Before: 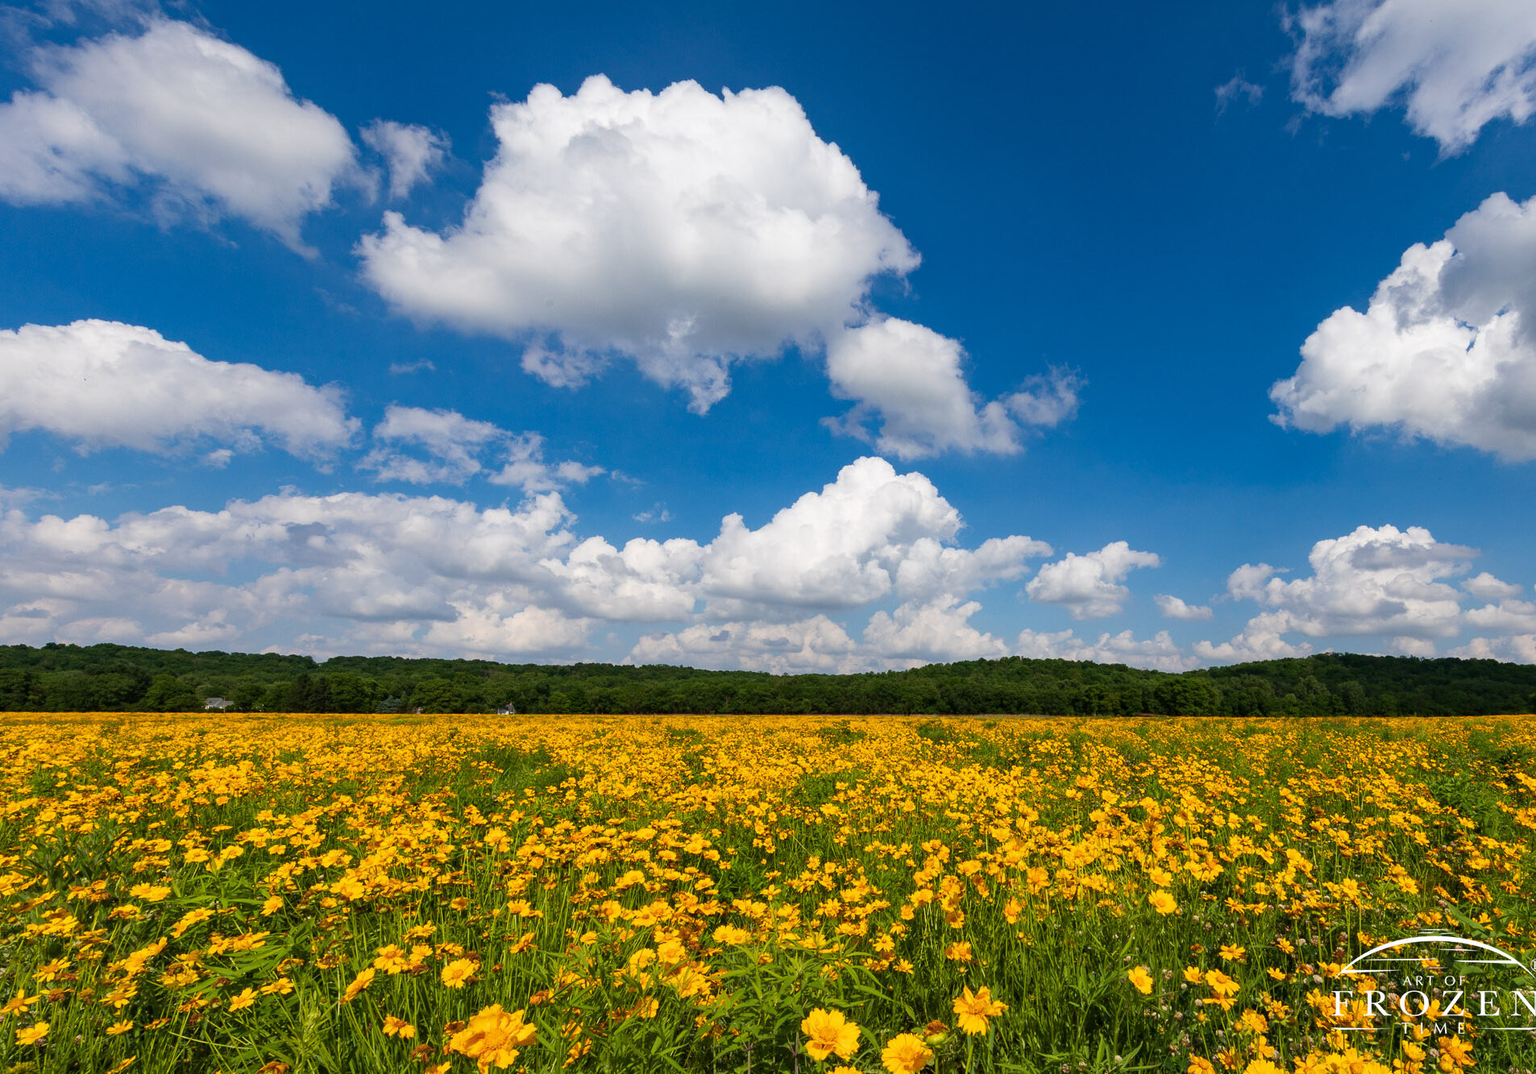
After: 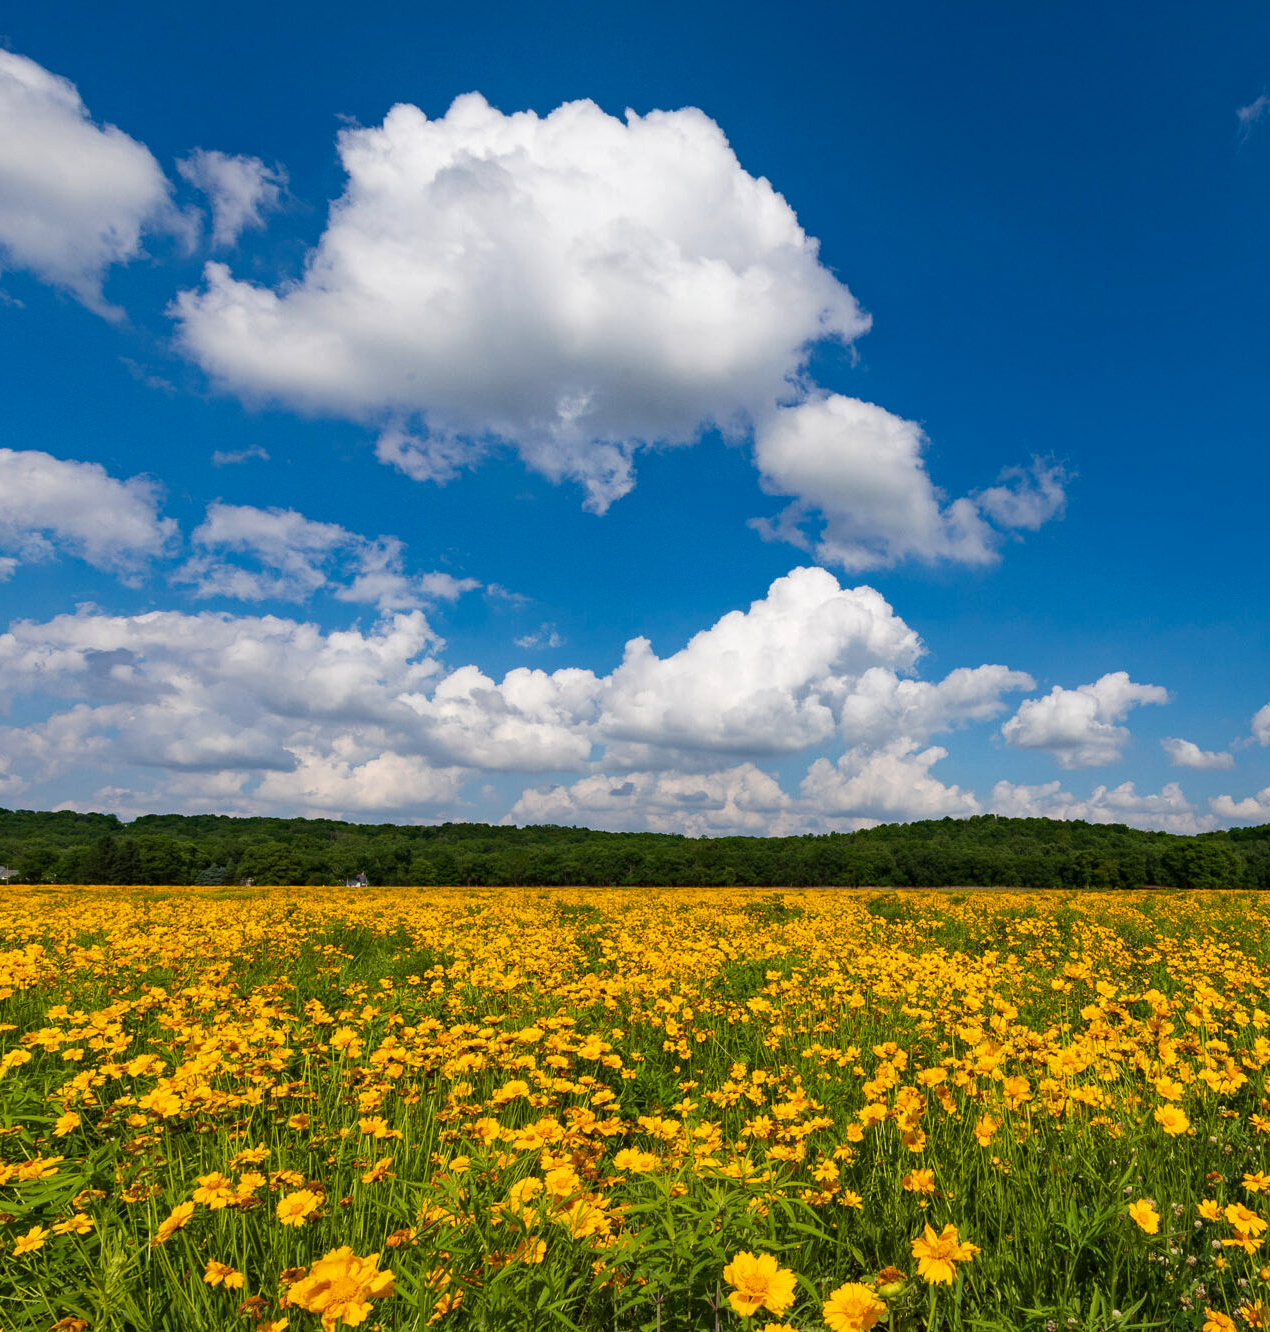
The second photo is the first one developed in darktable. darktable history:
haze removal: compatibility mode true, adaptive false
crop and rotate: left 14.292%, right 19.041%
